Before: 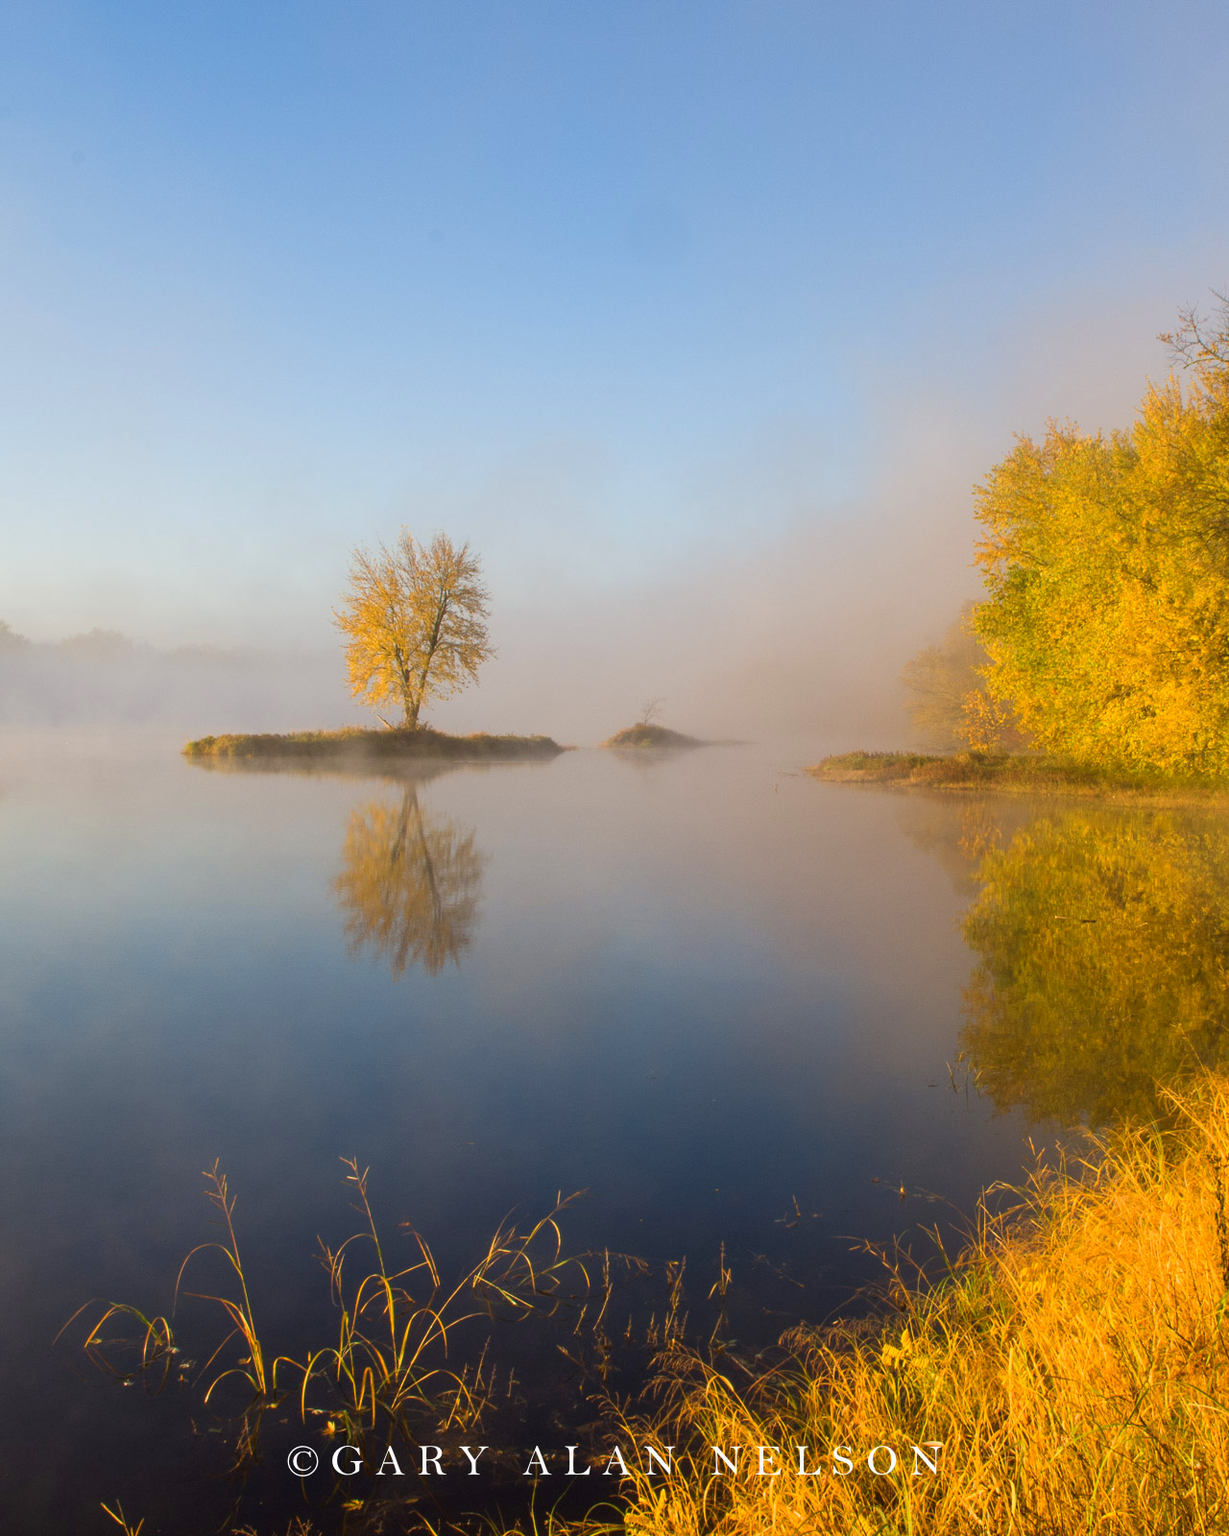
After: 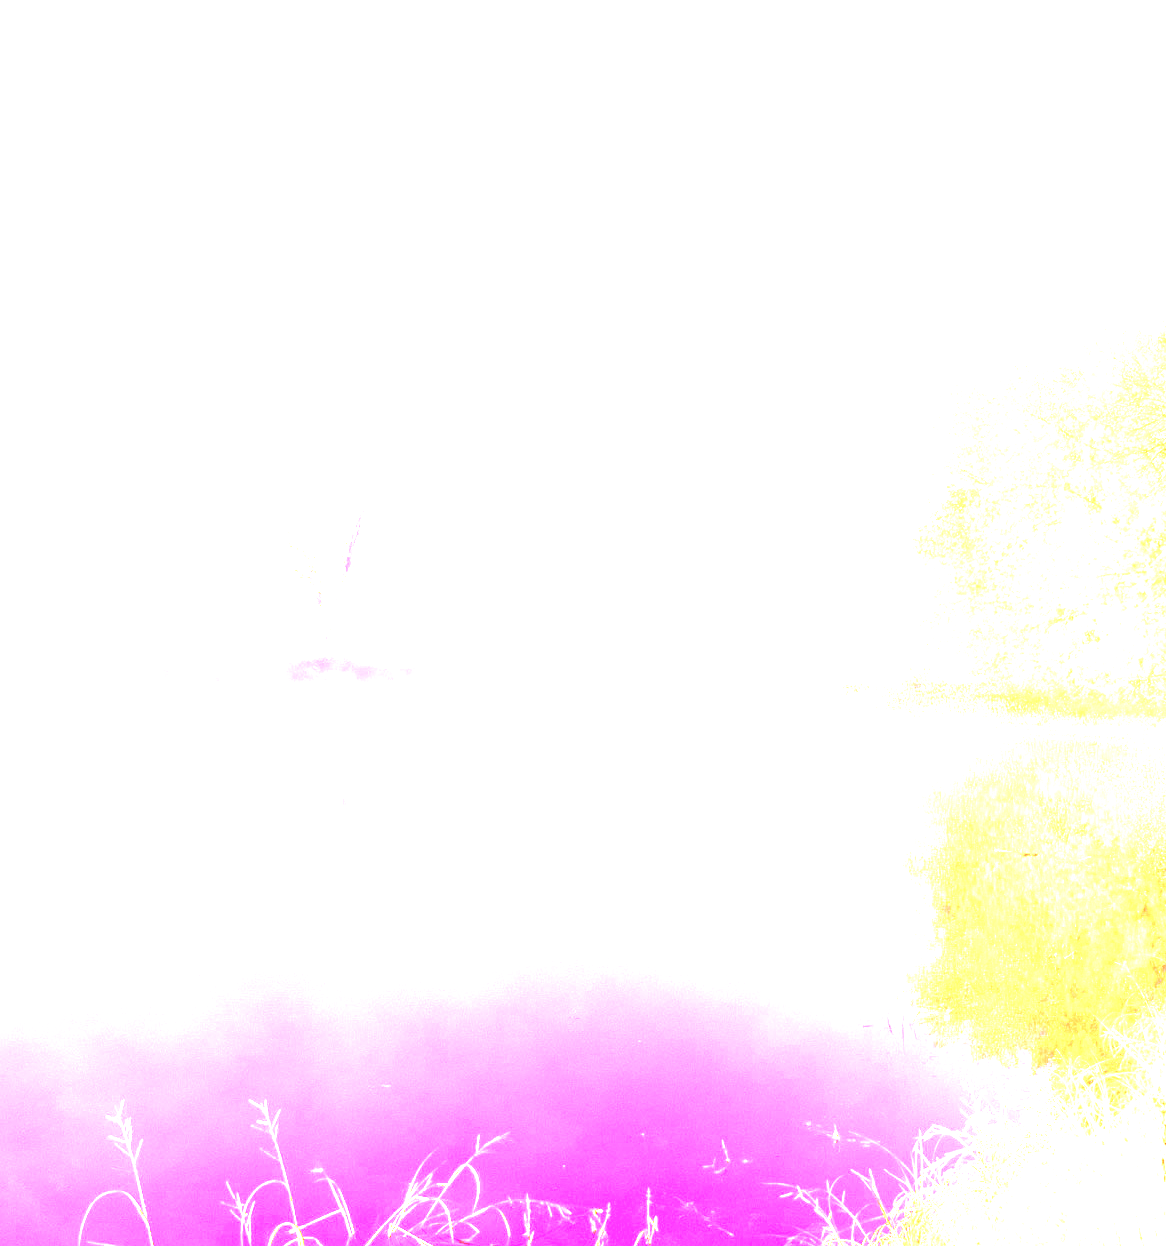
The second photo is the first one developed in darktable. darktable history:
white balance: red 8, blue 8
crop: left 8.155%, top 6.611%, bottom 15.385%
velvia: on, module defaults
